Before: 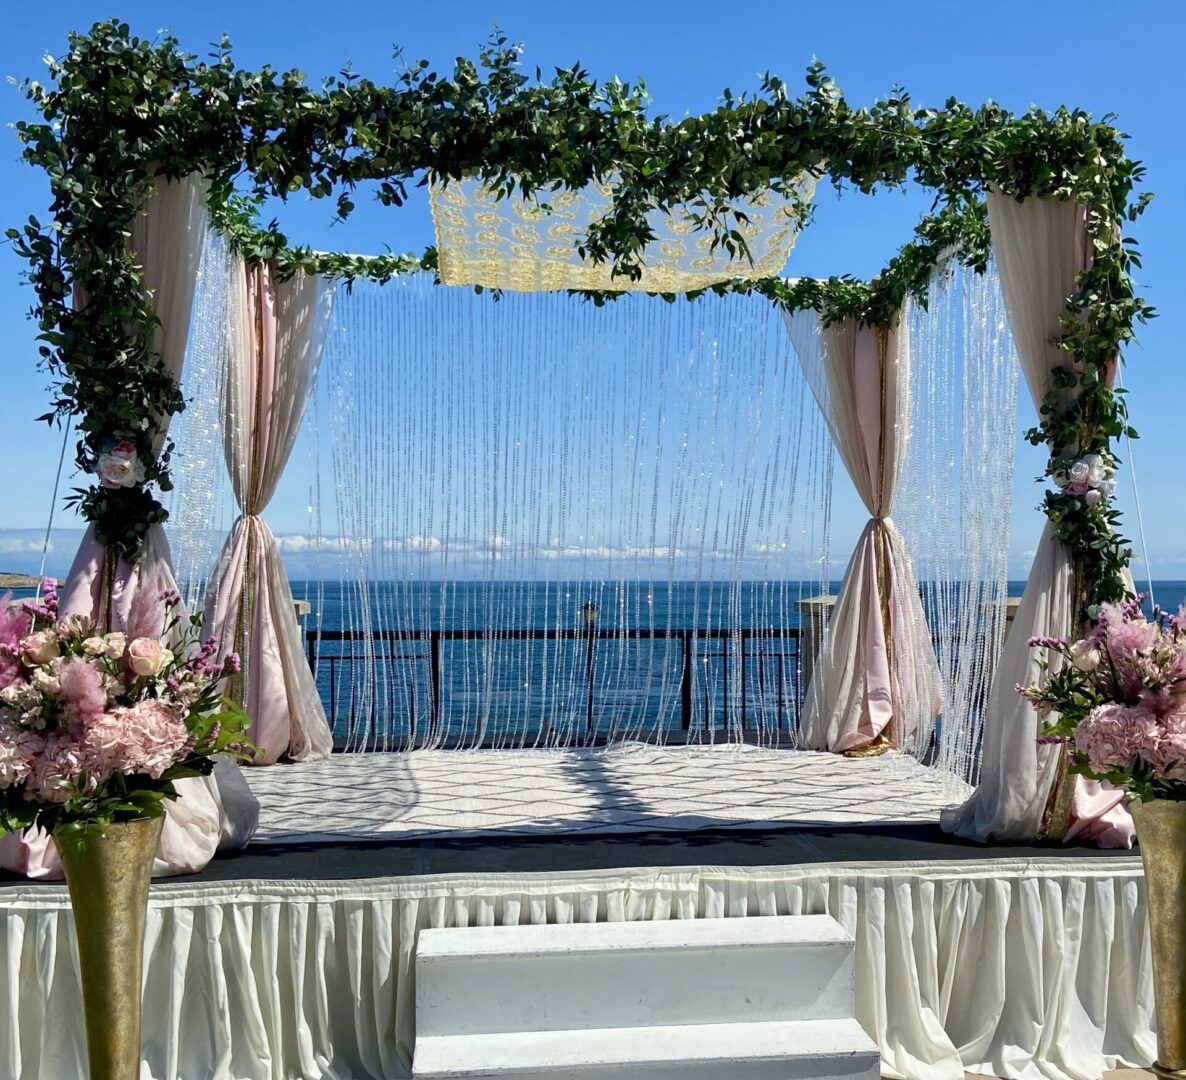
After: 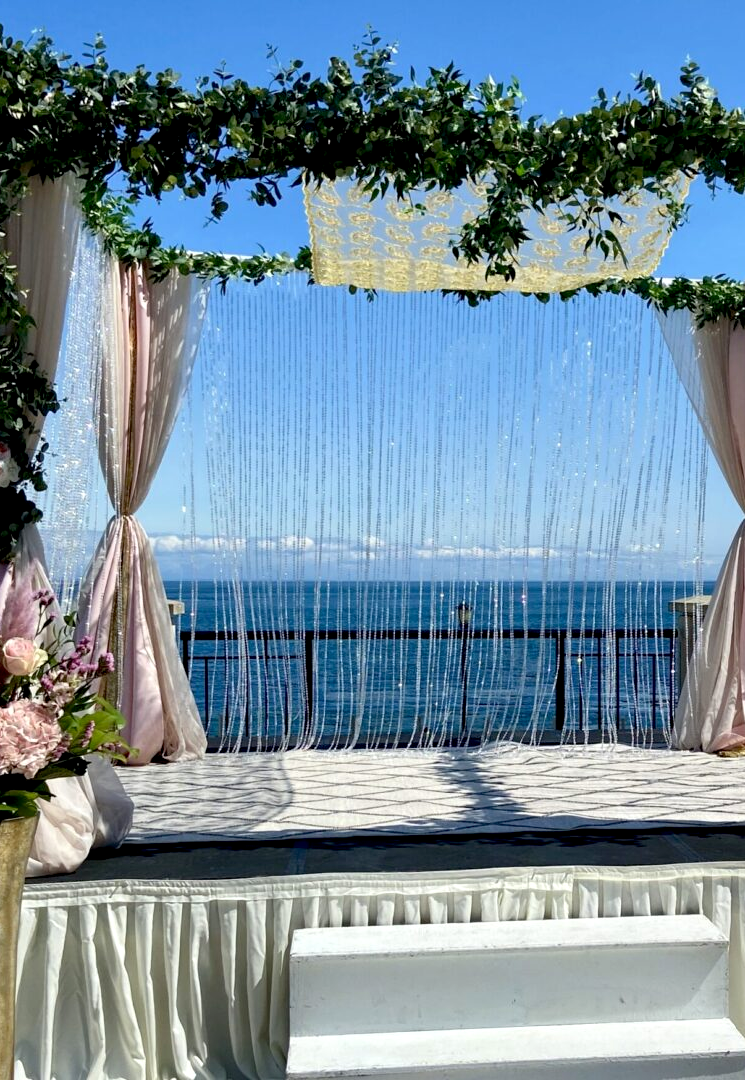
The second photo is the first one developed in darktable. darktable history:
exposure: black level correction 0.007, exposure 0.159 EV, compensate highlight preservation false
crop: left 10.644%, right 26.528%
